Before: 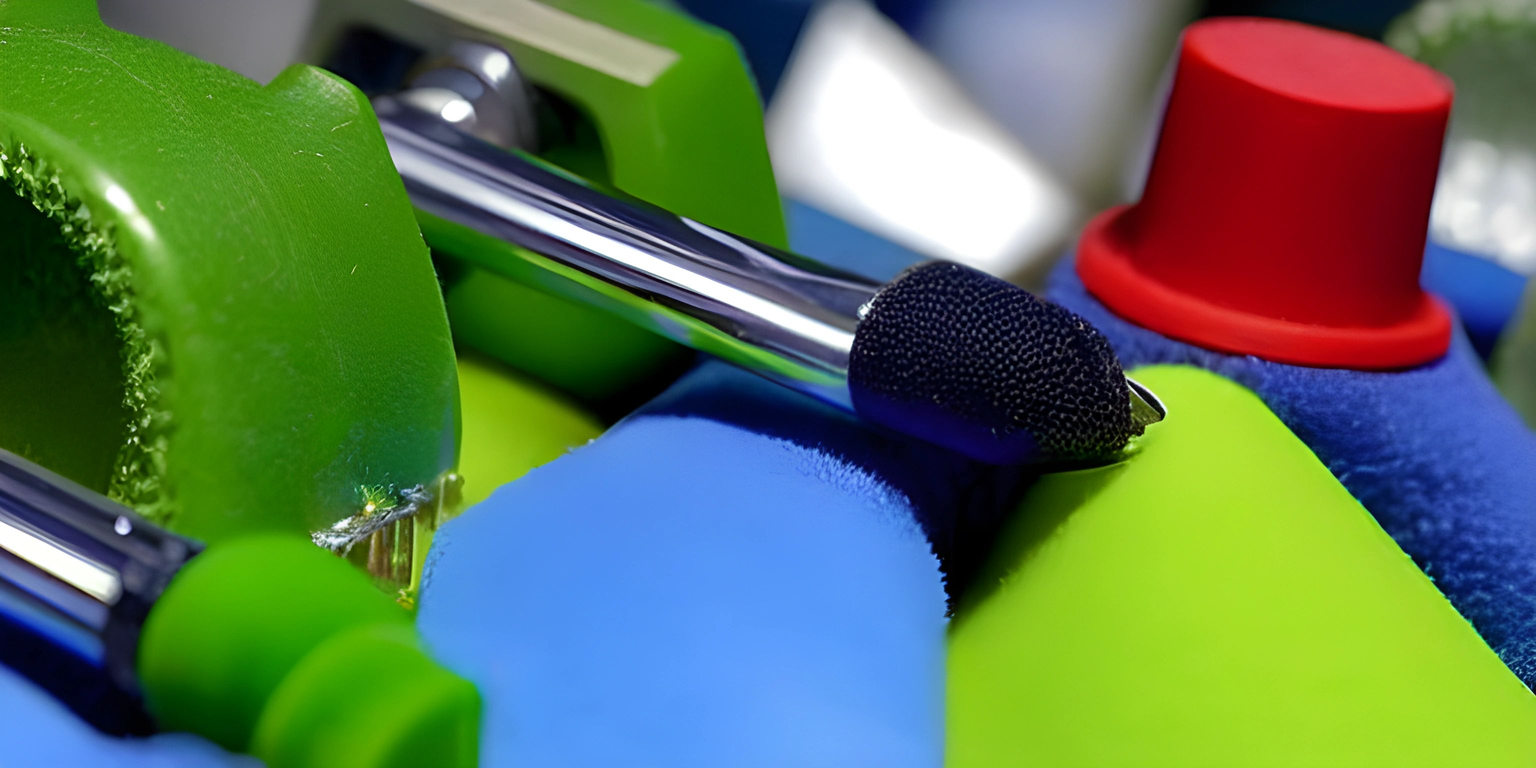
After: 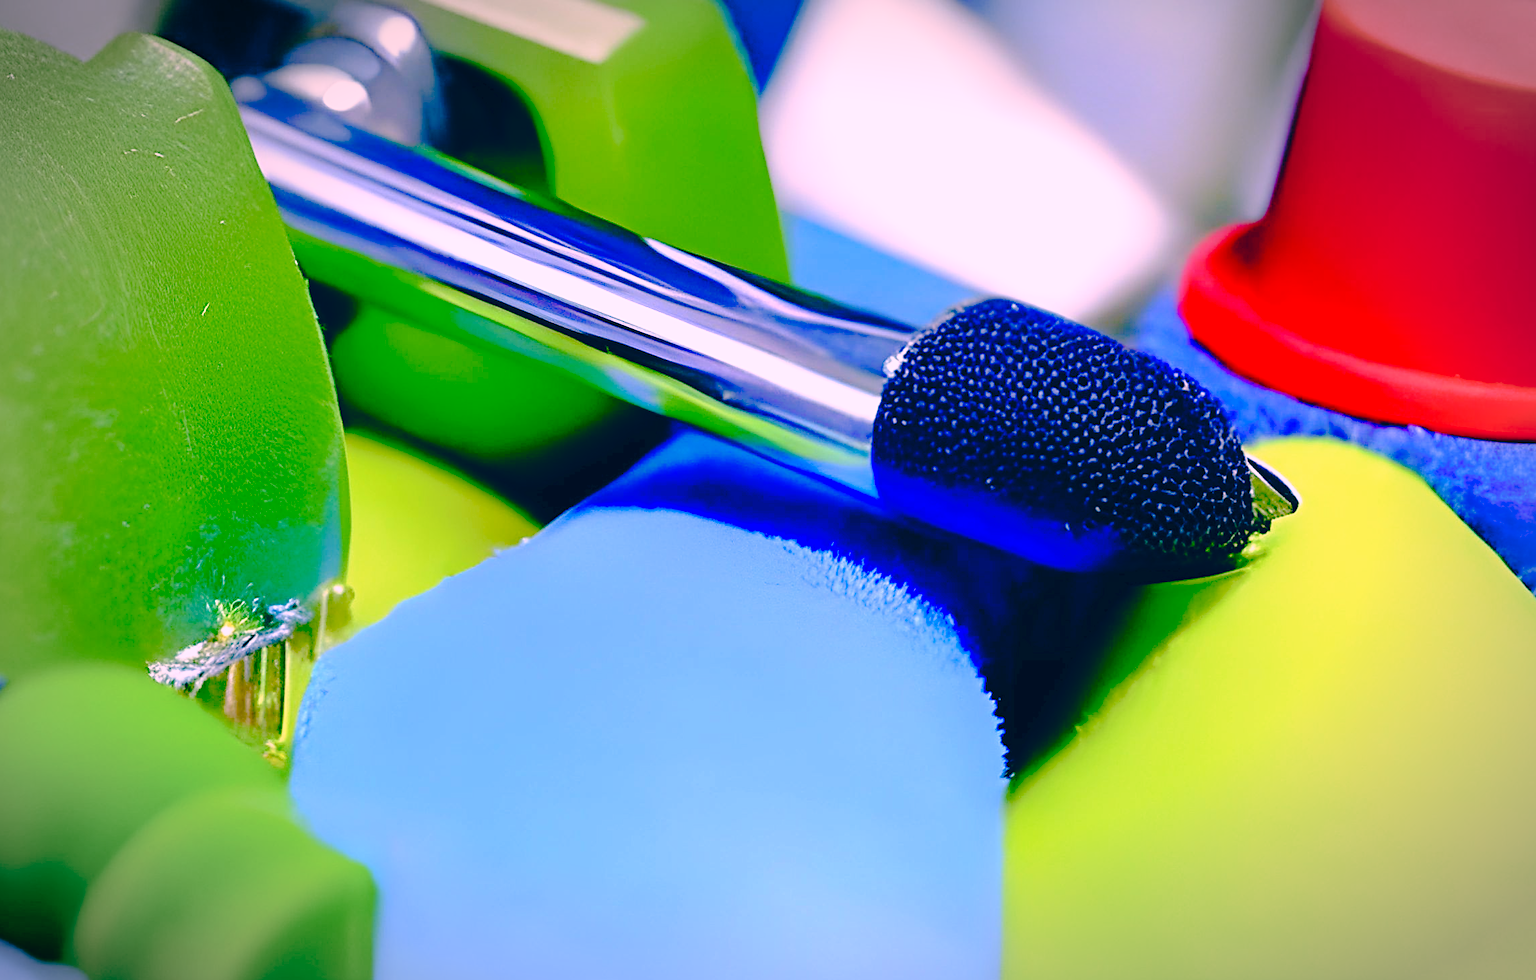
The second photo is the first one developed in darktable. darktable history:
vignetting: automatic ratio true
crop and rotate: left 13.15%, top 5.251%, right 12.609%
color balance rgb: shadows lift › hue 87.51°, highlights gain › chroma 1.62%, highlights gain › hue 55.1°, global offset › chroma 0.06%, global offset › hue 253.66°, linear chroma grading › global chroma 0.5%
color correction: highlights a* 17.03, highlights b* 0.205, shadows a* -15.38, shadows b* -14.56, saturation 1.5
tone curve: curves: ch0 [(0, 0) (0.003, 0.019) (0.011, 0.019) (0.025, 0.023) (0.044, 0.032) (0.069, 0.046) (0.1, 0.073) (0.136, 0.129) (0.177, 0.207) (0.224, 0.295) (0.277, 0.394) (0.335, 0.48) (0.399, 0.524) (0.468, 0.575) (0.543, 0.628) (0.623, 0.684) (0.709, 0.739) (0.801, 0.808) (0.898, 0.9) (1, 1)], preserve colors none
base curve: curves: ch0 [(0, 0) (0.028, 0.03) (0.121, 0.232) (0.46, 0.748) (0.859, 0.968) (1, 1)], preserve colors none
sharpen: on, module defaults
color calibration: illuminant custom, x 0.368, y 0.373, temperature 4330.32 K
